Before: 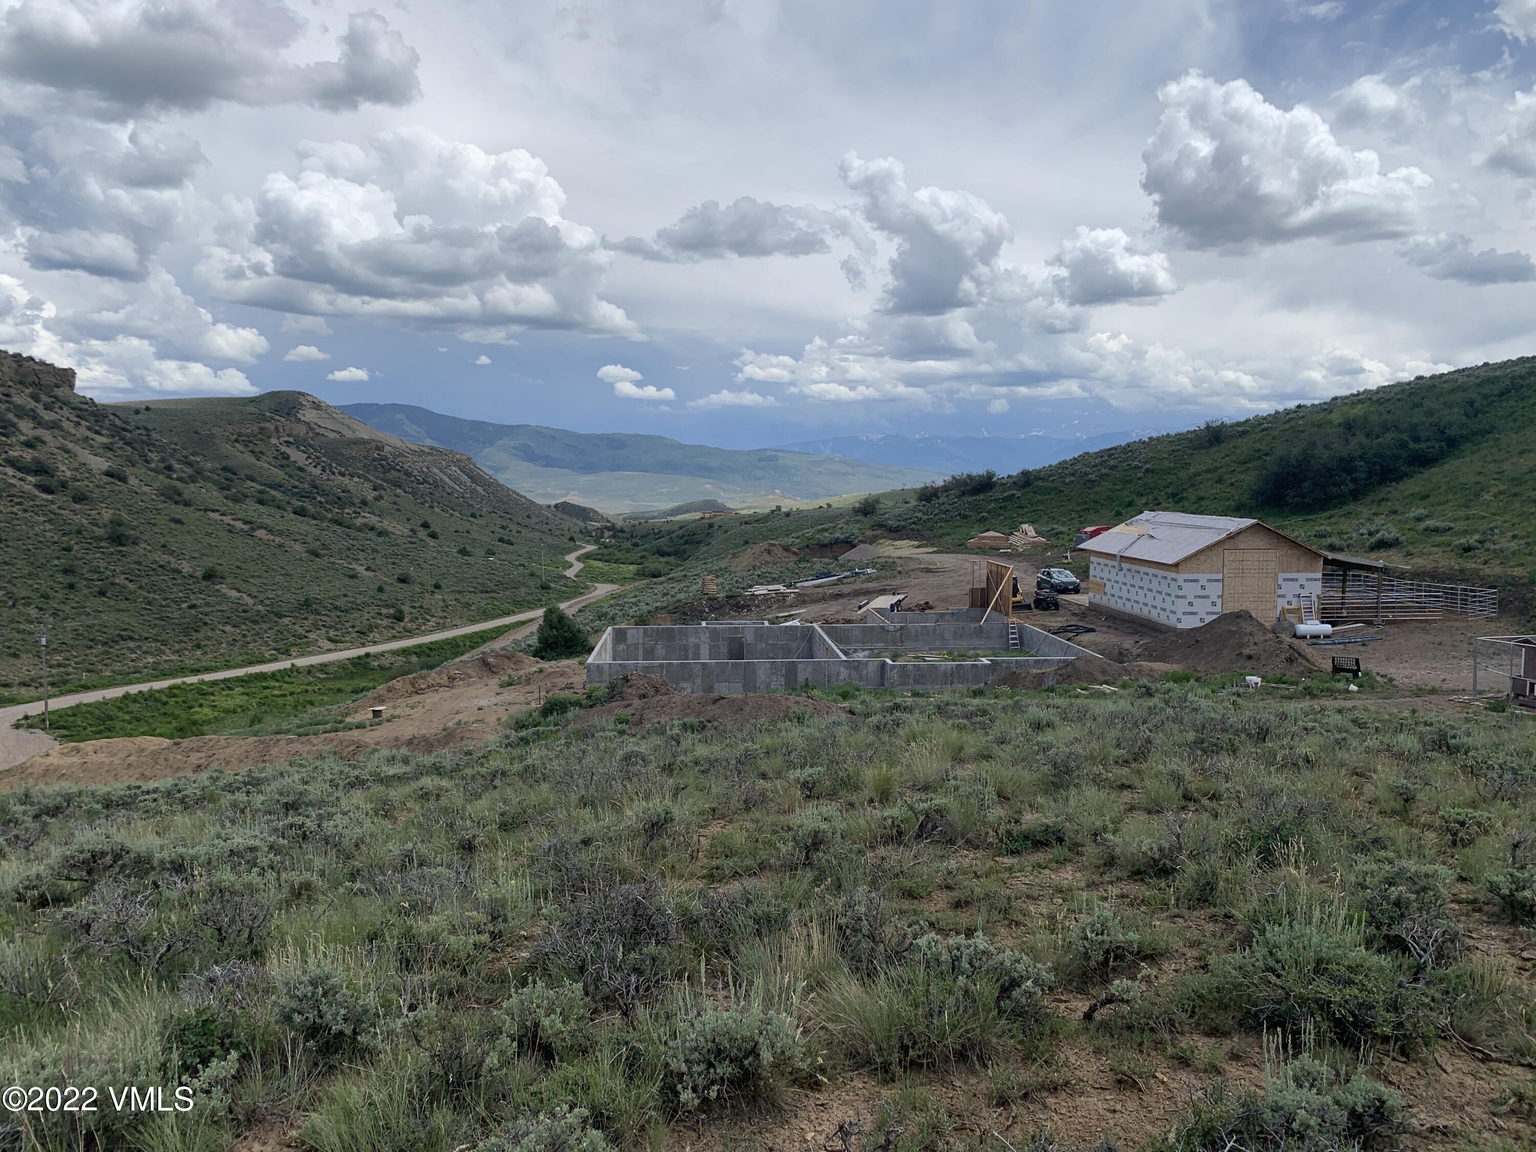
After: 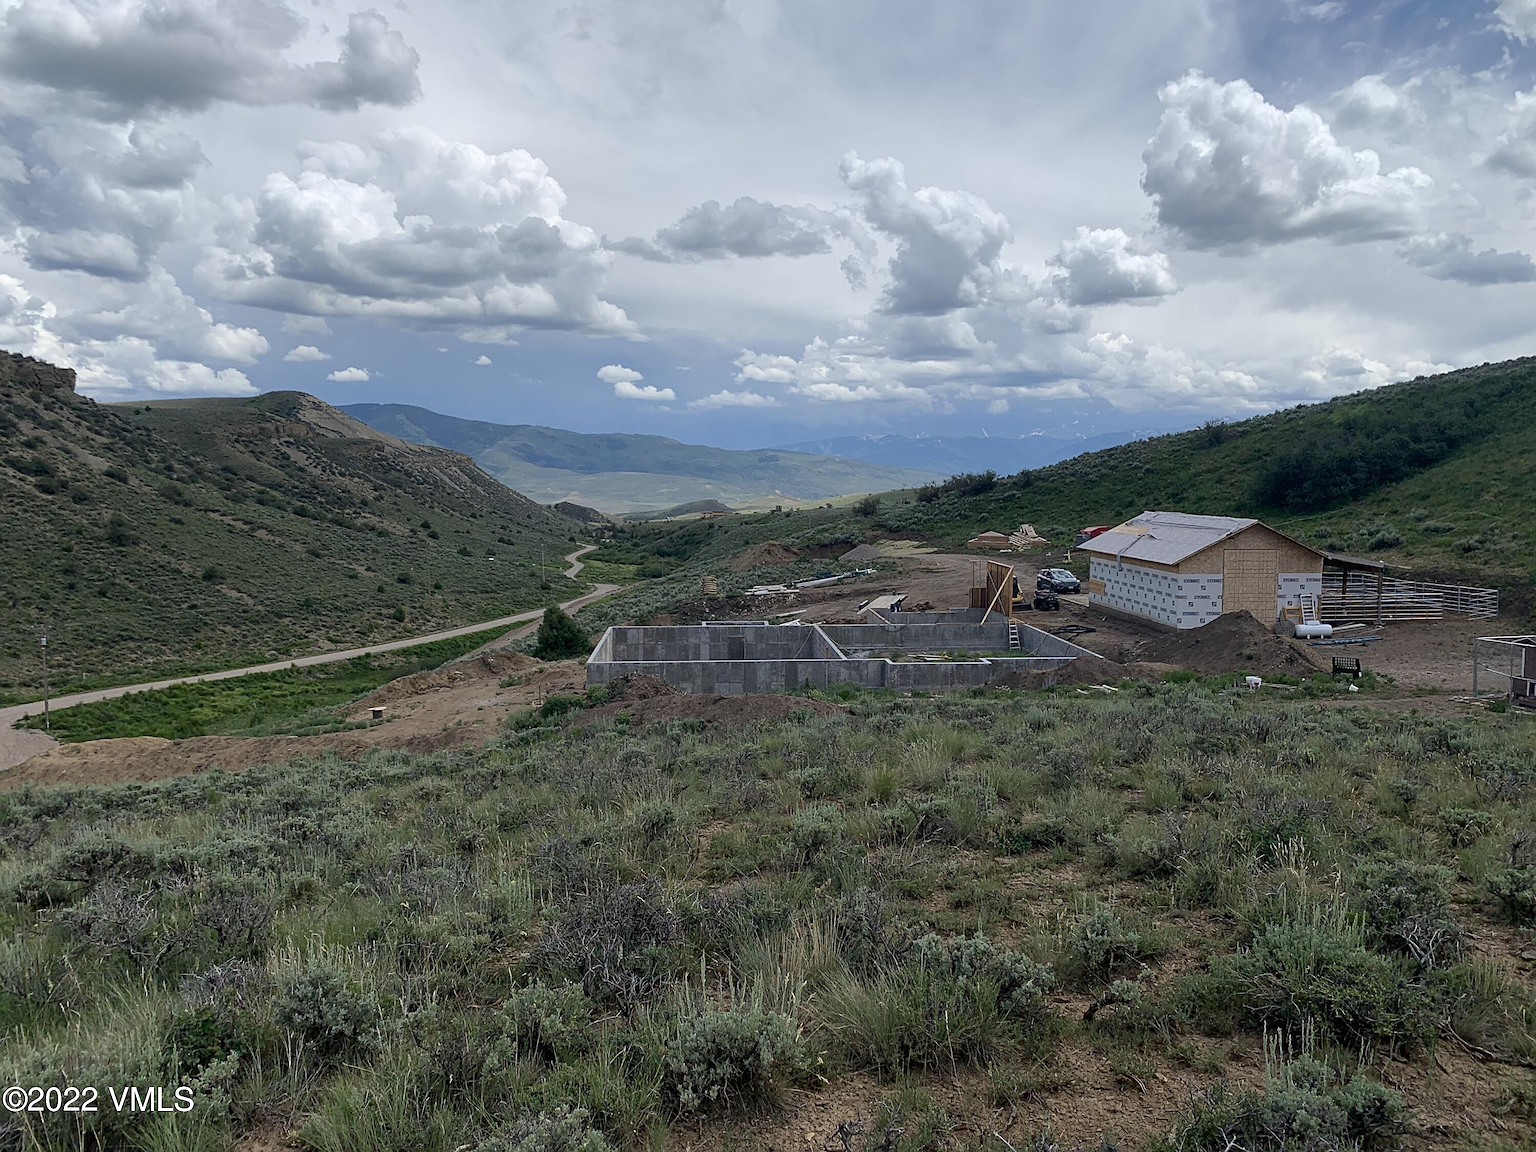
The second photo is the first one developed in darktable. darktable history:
sharpen: on, module defaults
contrast brightness saturation: contrast 0.03, brightness -0.04
